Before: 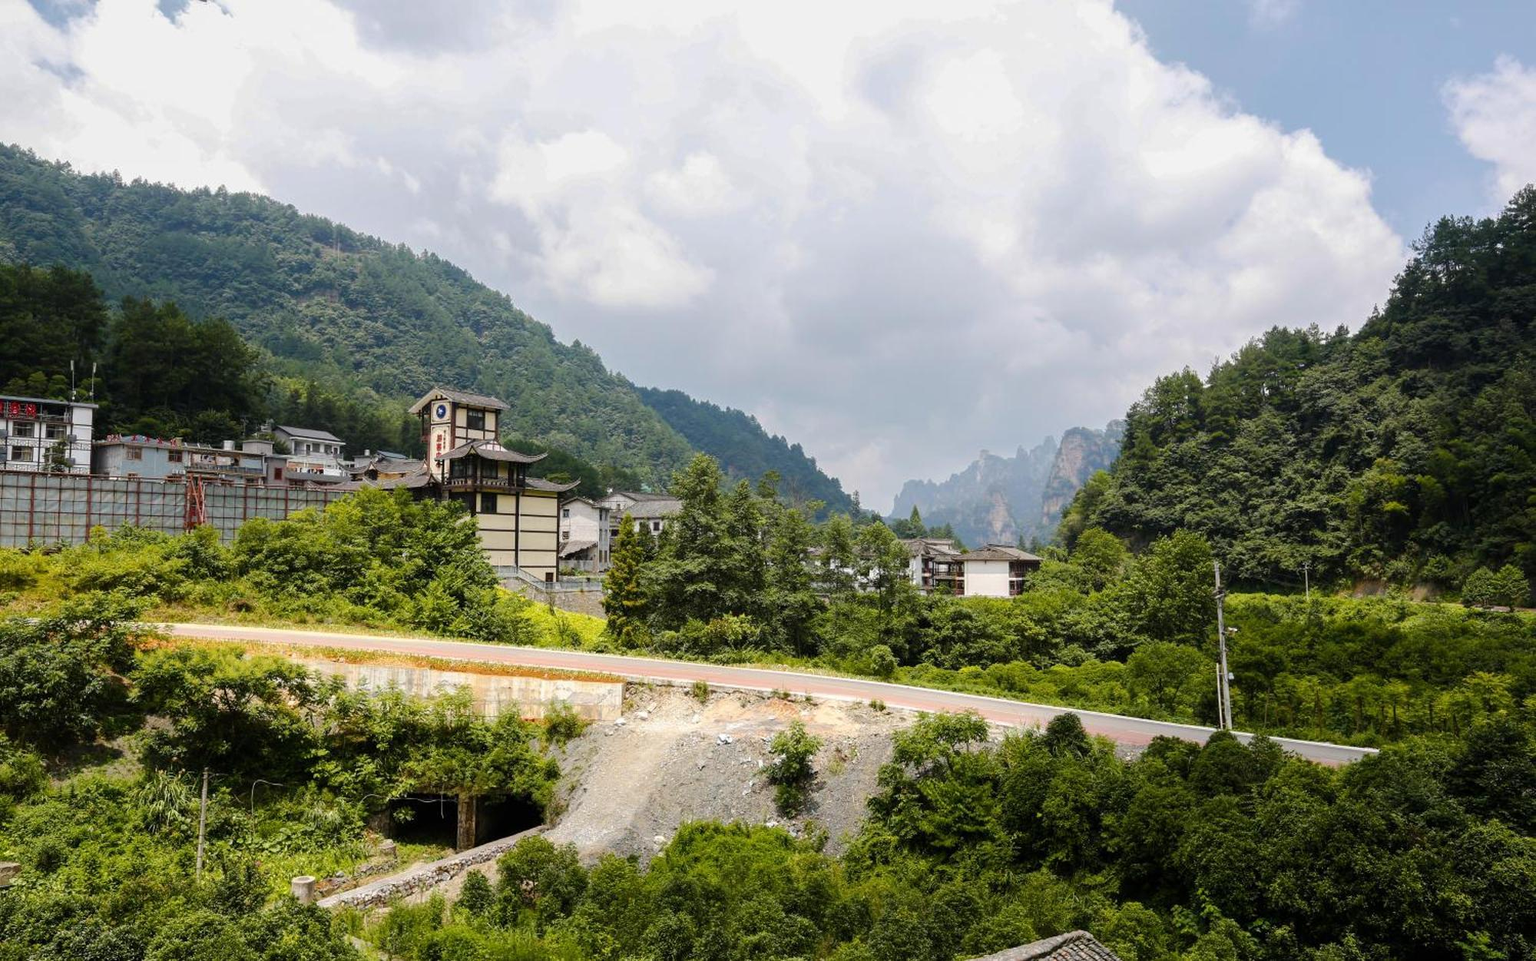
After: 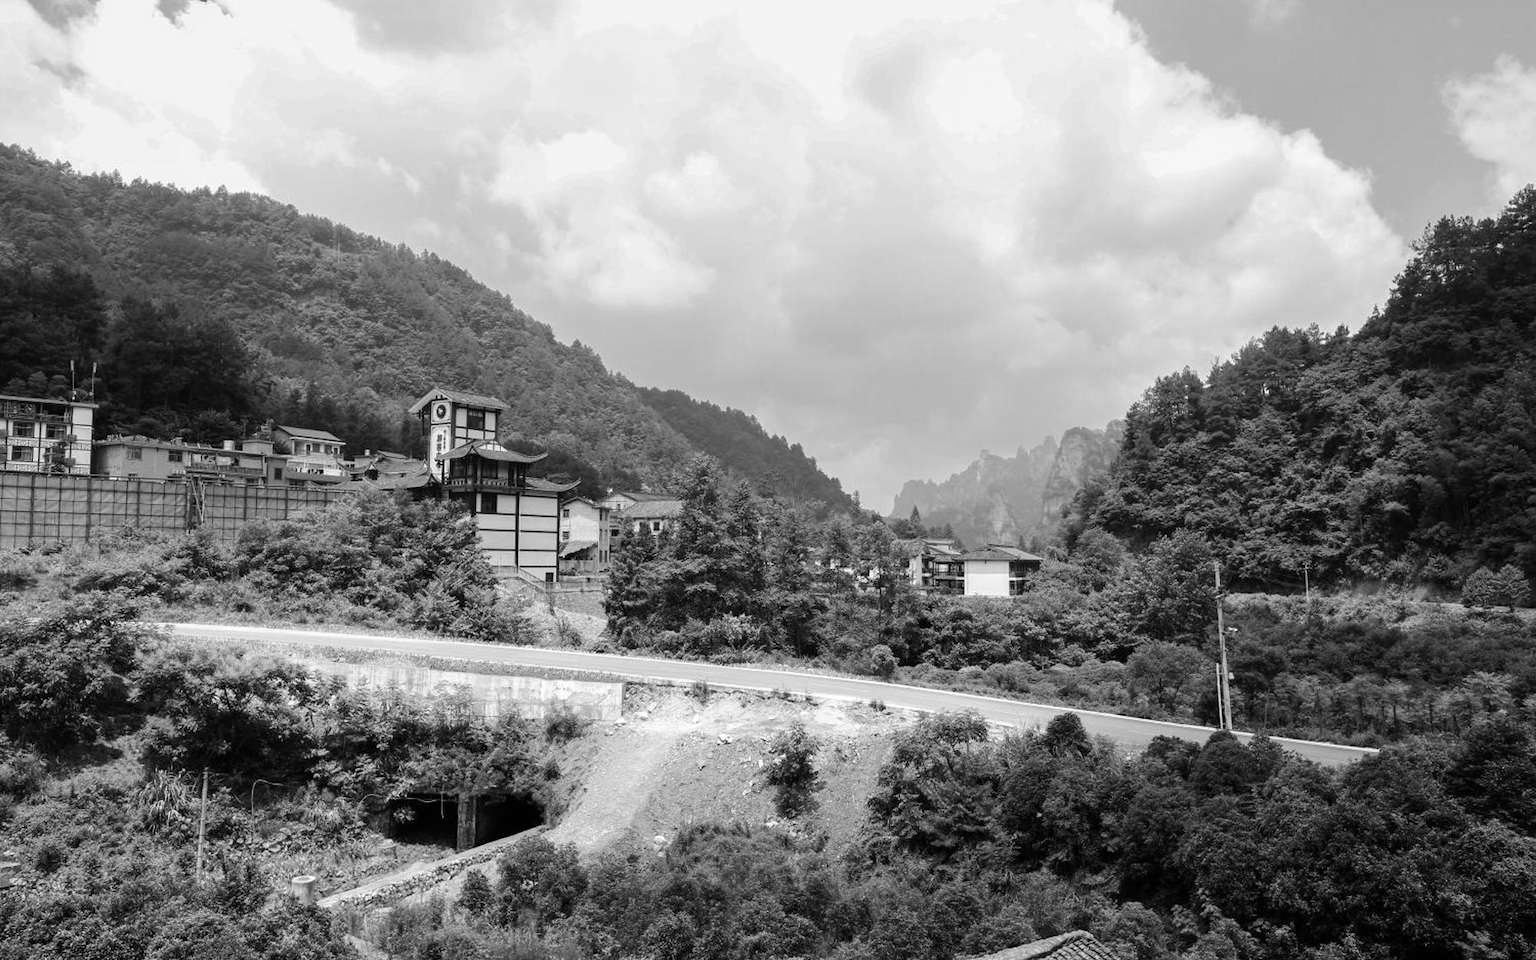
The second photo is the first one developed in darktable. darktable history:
white balance: red 1.127, blue 0.943
monochrome: a -6.99, b 35.61, size 1.4
